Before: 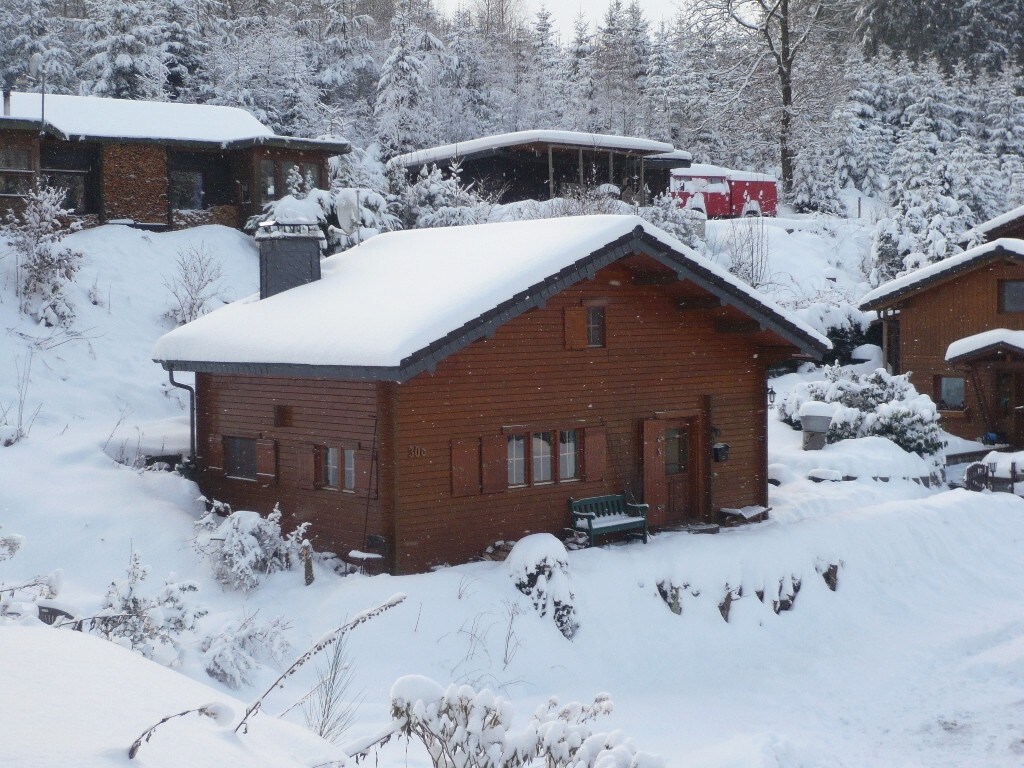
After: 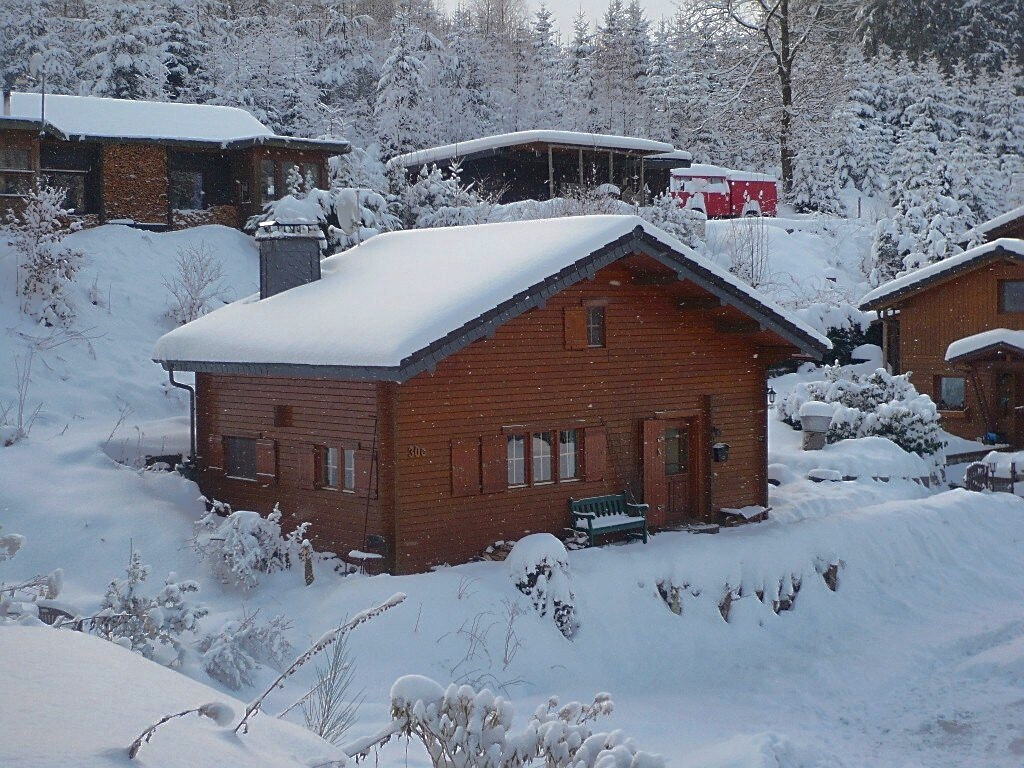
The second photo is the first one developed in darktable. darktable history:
contrast brightness saturation: contrast 0.154, brightness -0.012, saturation 0.099
shadows and highlights: shadows 38.96, highlights -76.13
sharpen: on, module defaults
